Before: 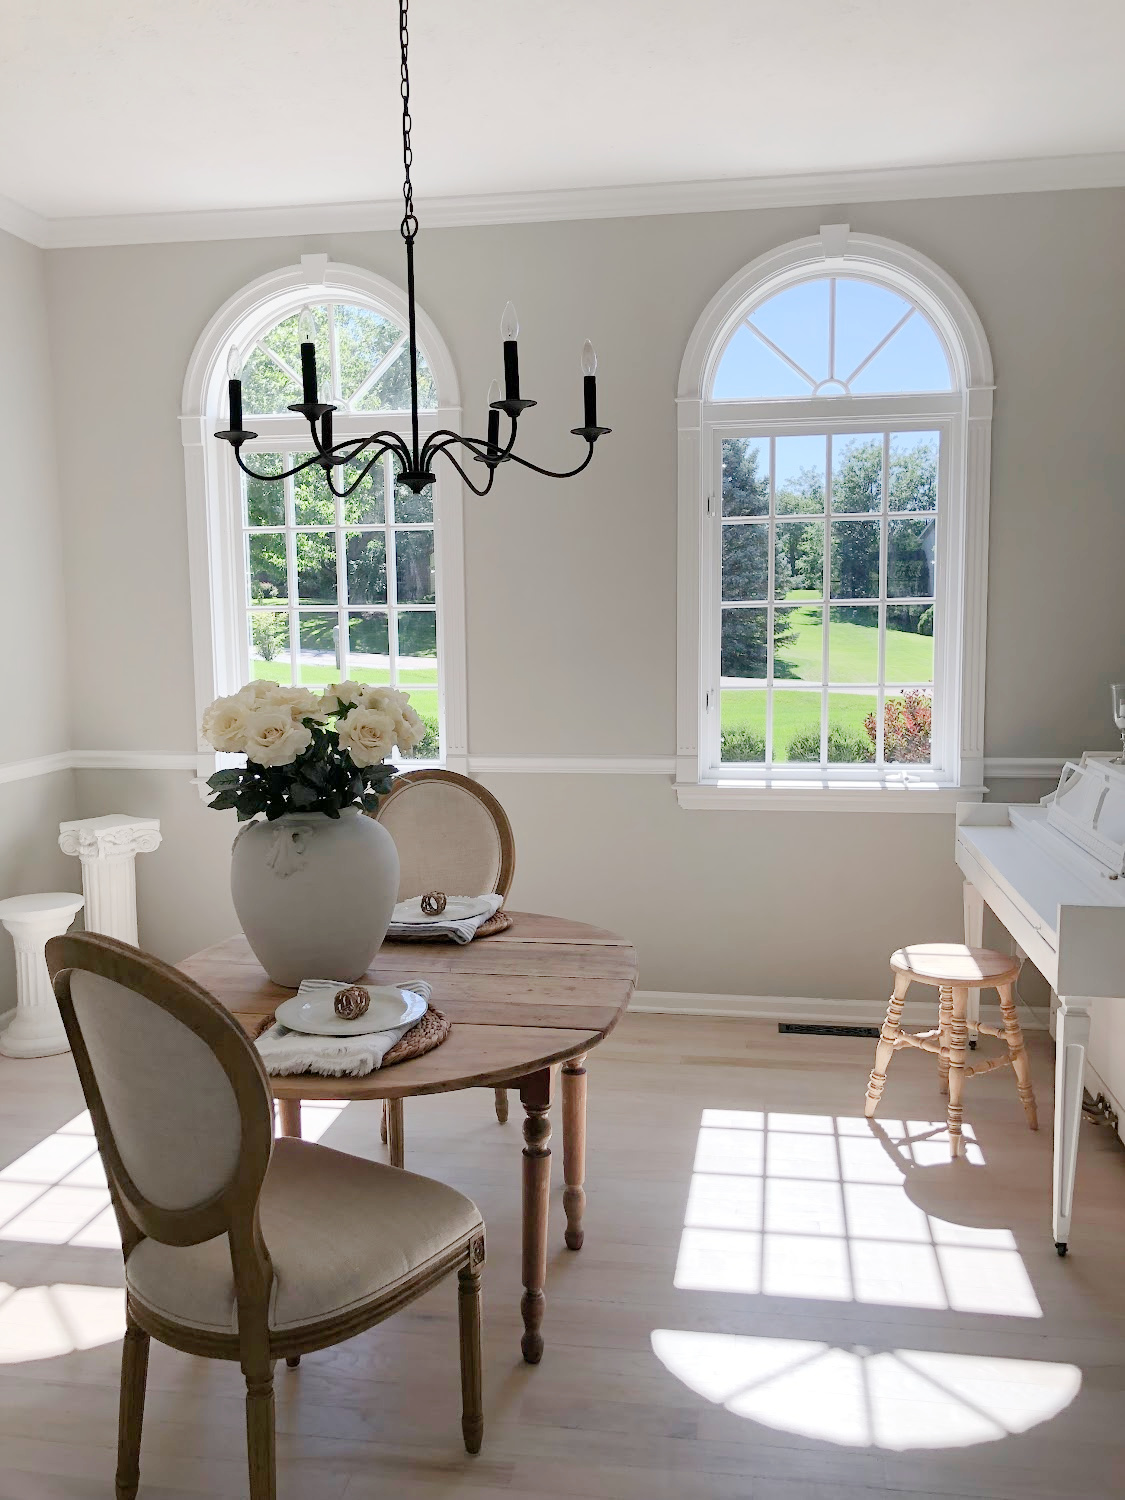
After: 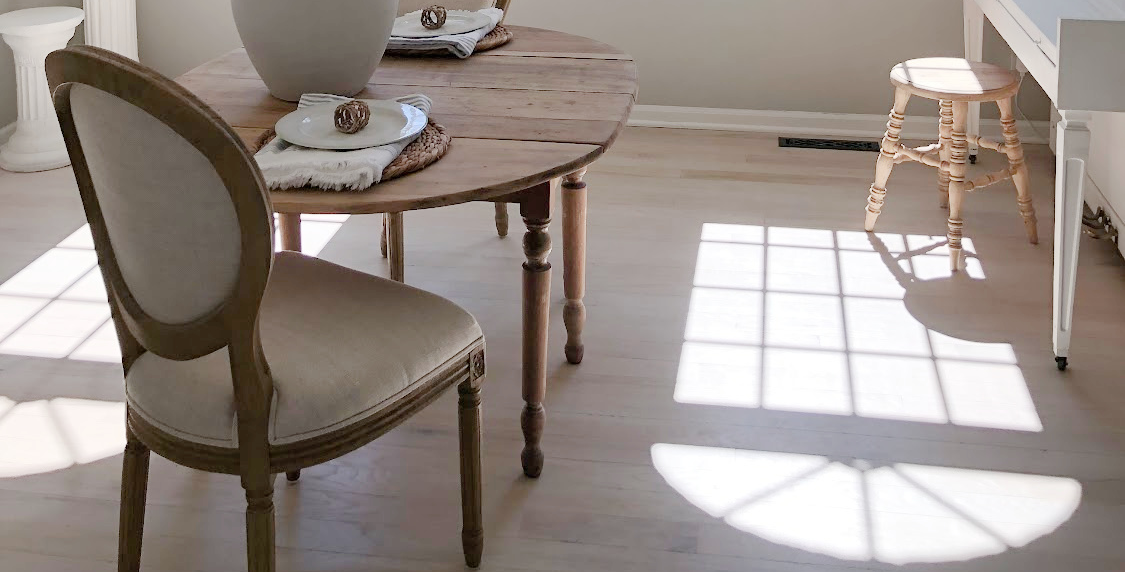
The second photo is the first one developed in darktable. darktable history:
color zones: curves: ch1 [(0, 0.469) (0.01, 0.469) (0.12, 0.446) (0.248, 0.469) (0.5, 0.5) (0.748, 0.5) (0.99, 0.469) (1, 0.469)]
crop and rotate: top 59.082%, bottom 2.747%
